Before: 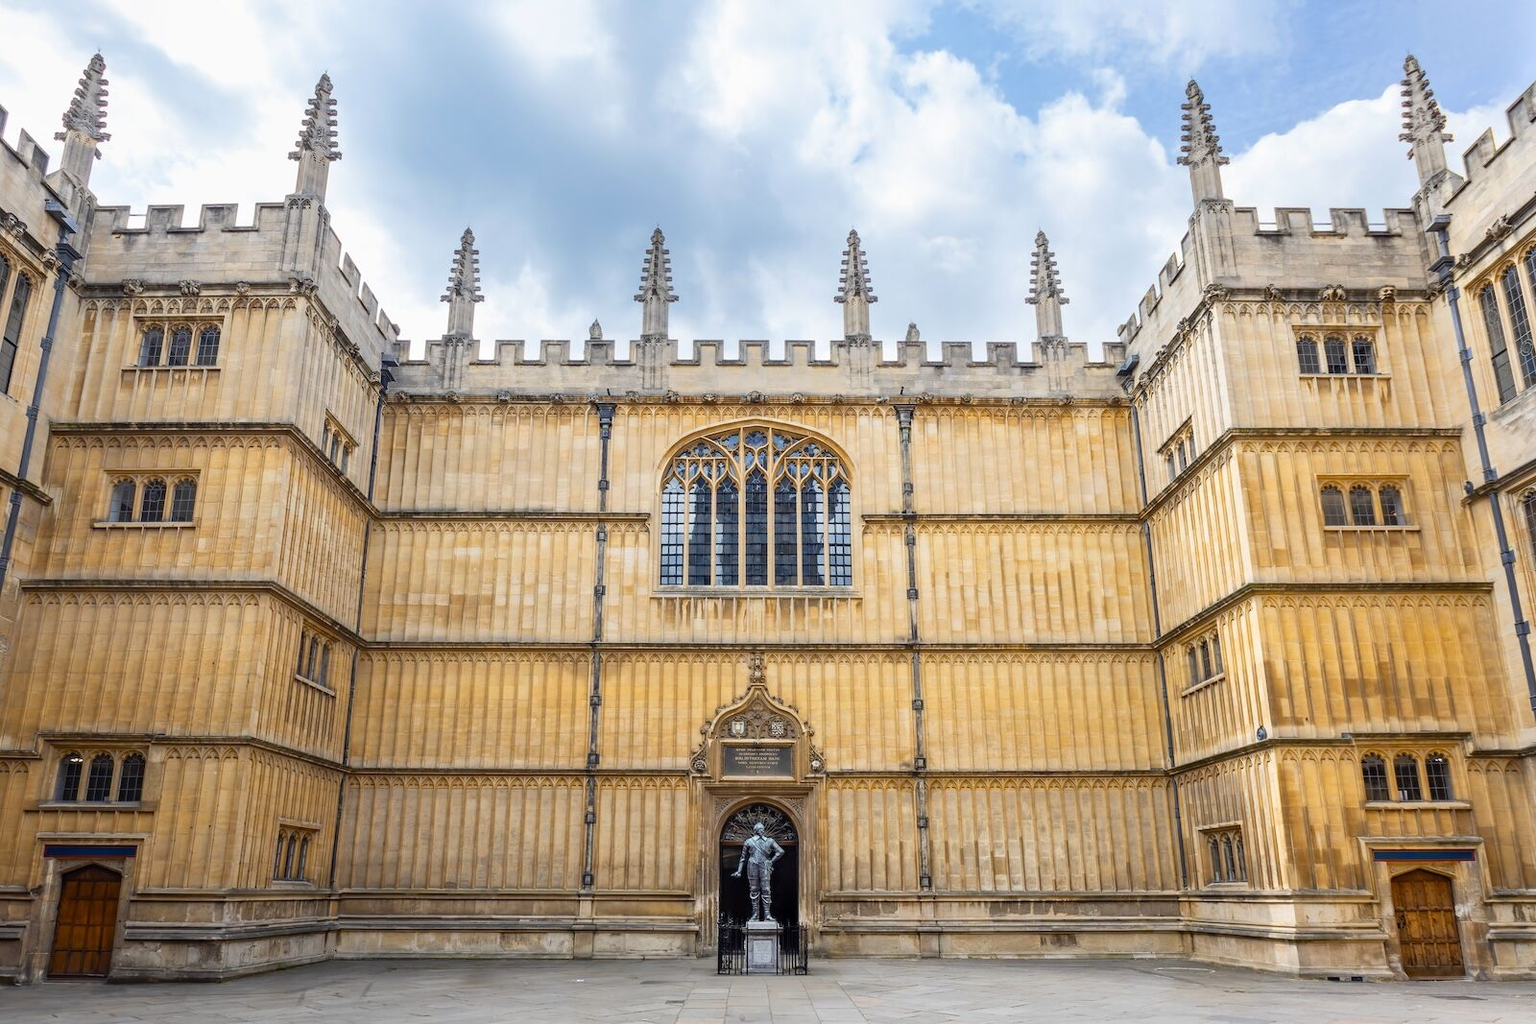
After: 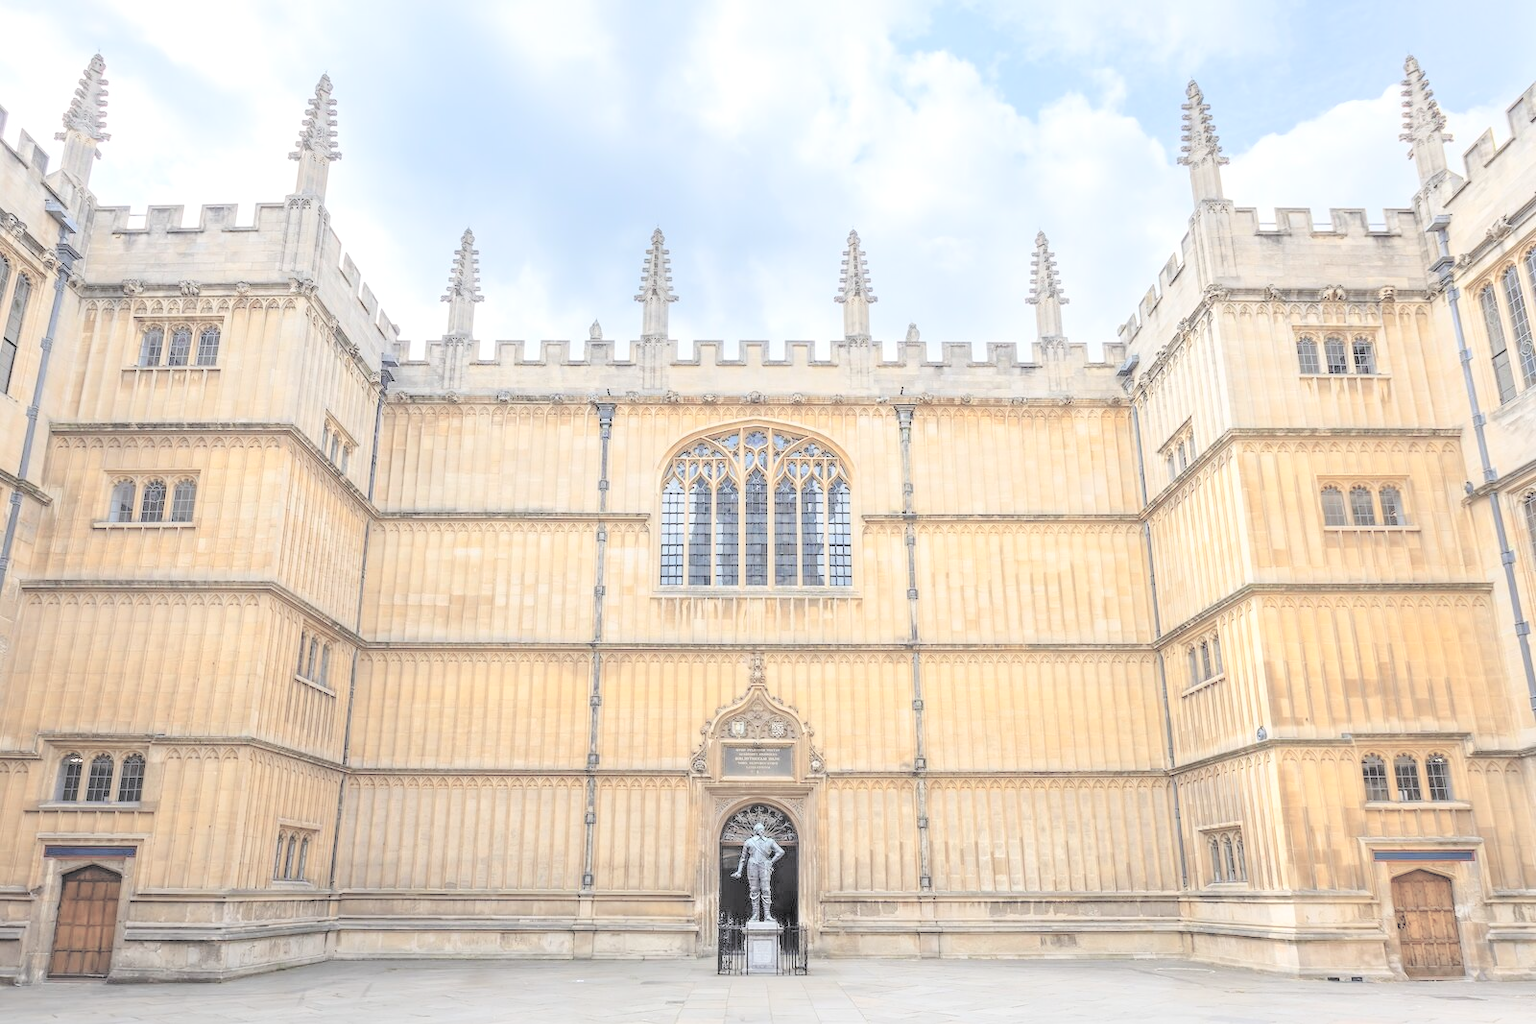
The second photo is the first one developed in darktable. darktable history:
contrast brightness saturation: brightness 1
local contrast: highlights 100%, shadows 100%, detail 120%, midtone range 0.2
color balance: input saturation 100.43%, contrast fulcrum 14.22%, output saturation 70.41%
